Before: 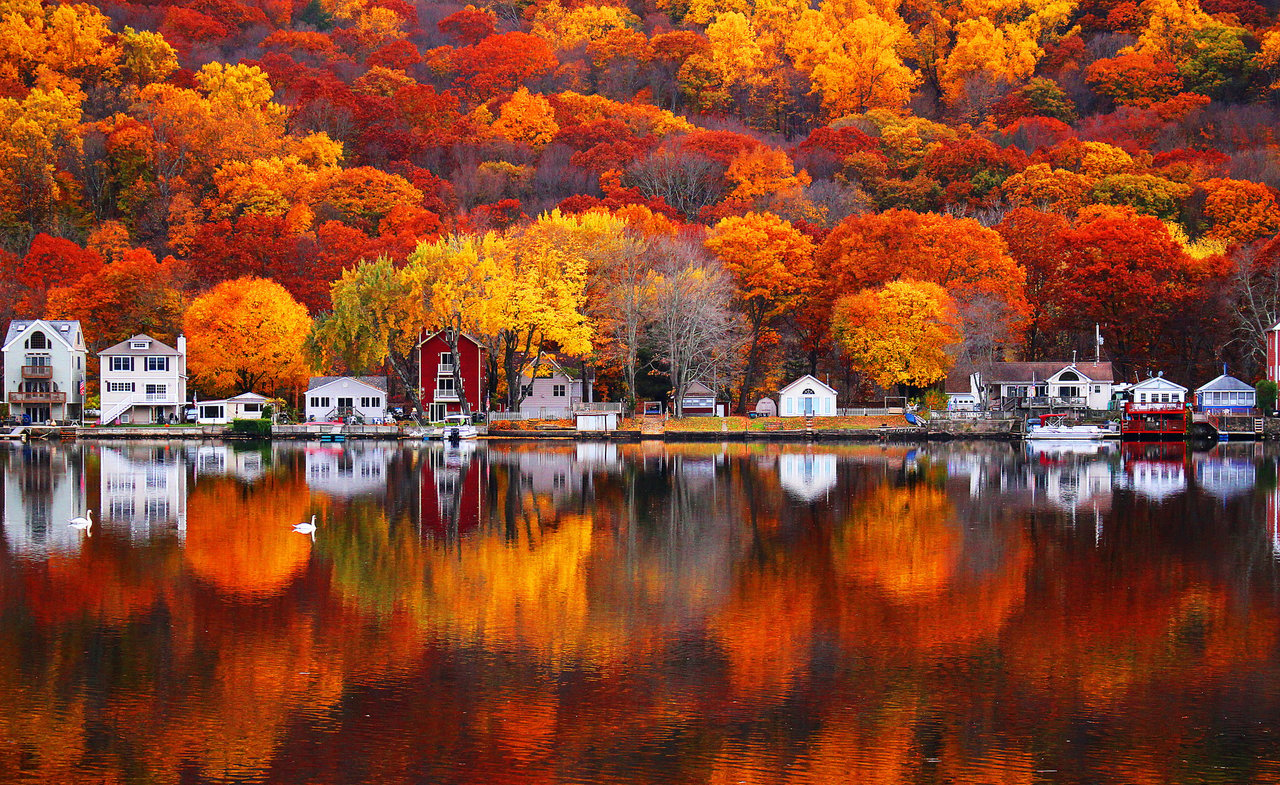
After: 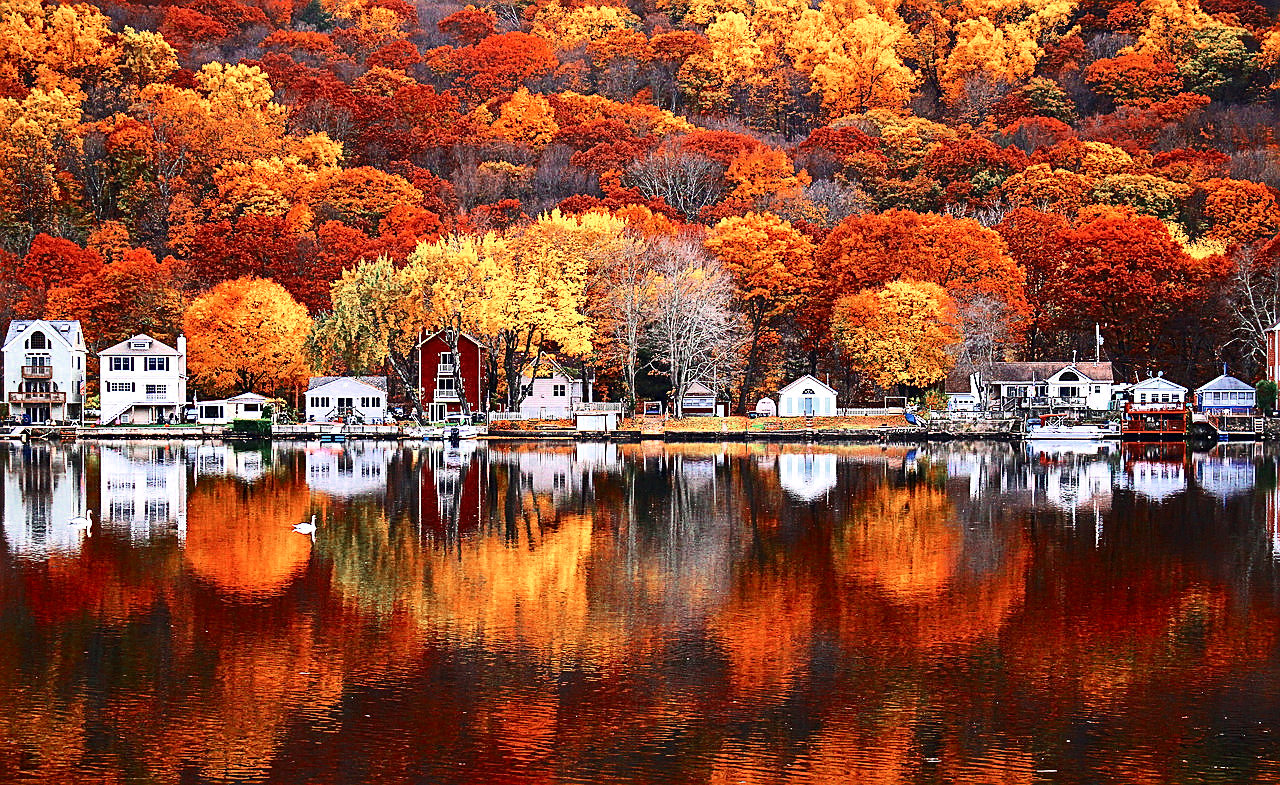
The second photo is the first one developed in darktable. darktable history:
color zones: curves: ch0 [(0, 0.5) (0.125, 0.4) (0.25, 0.5) (0.375, 0.4) (0.5, 0.4) (0.625, 0.35) (0.75, 0.35) (0.875, 0.5)]; ch1 [(0, 0.35) (0.125, 0.45) (0.25, 0.35) (0.375, 0.35) (0.5, 0.35) (0.625, 0.35) (0.75, 0.45) (0.875, 0.35)]; ch2 [(0, 0.6) (0.125, 0.5) (0.25, 0.5) (0.375, 0.6) (0.5, 0.6) (0.625, 0.5) (0.75, 0.5) (0.875, 0.5)]
exposure: black level correction 0, exposure 0.499 EV, compensate highlight preservation false
sharpen: amount 0.885
contrast brightness saturation: contrast 0.376, brightness 0.106
